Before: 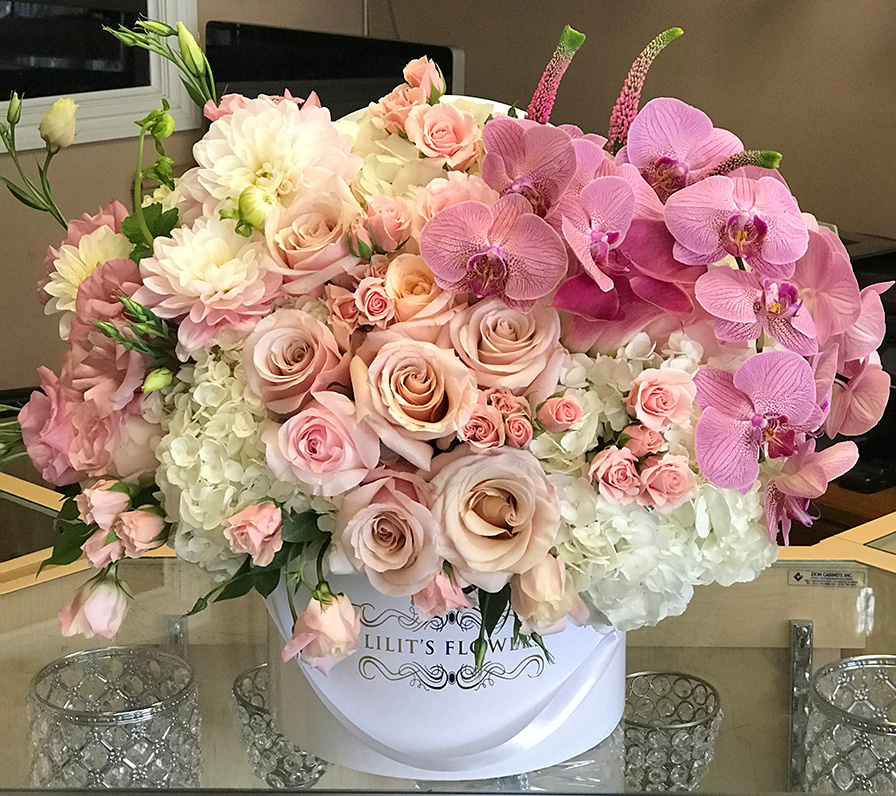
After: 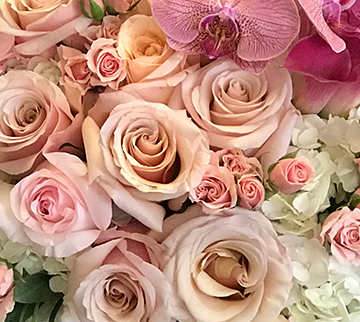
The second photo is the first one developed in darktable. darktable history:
crop: left 30.013%, top 30.033%, right 29.718%, bottom 29.49%
